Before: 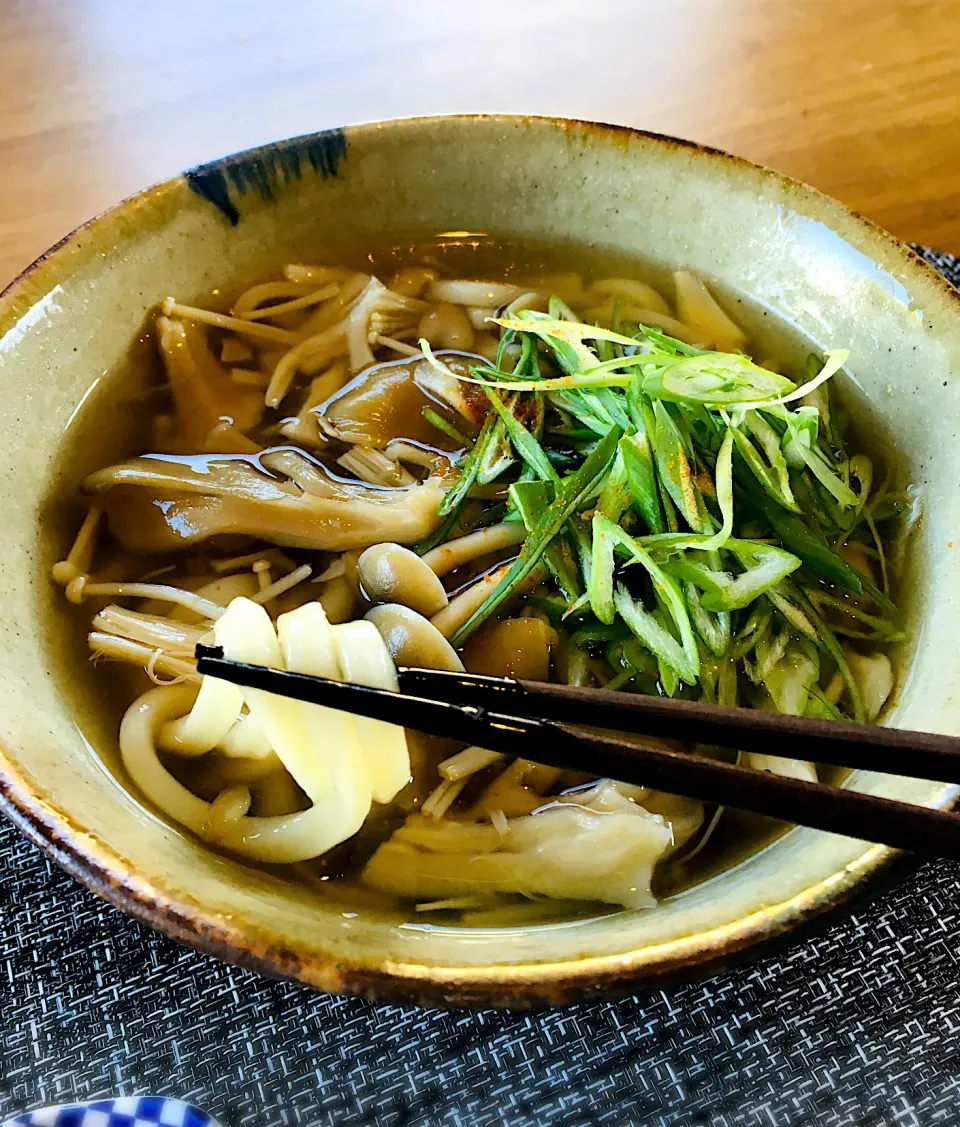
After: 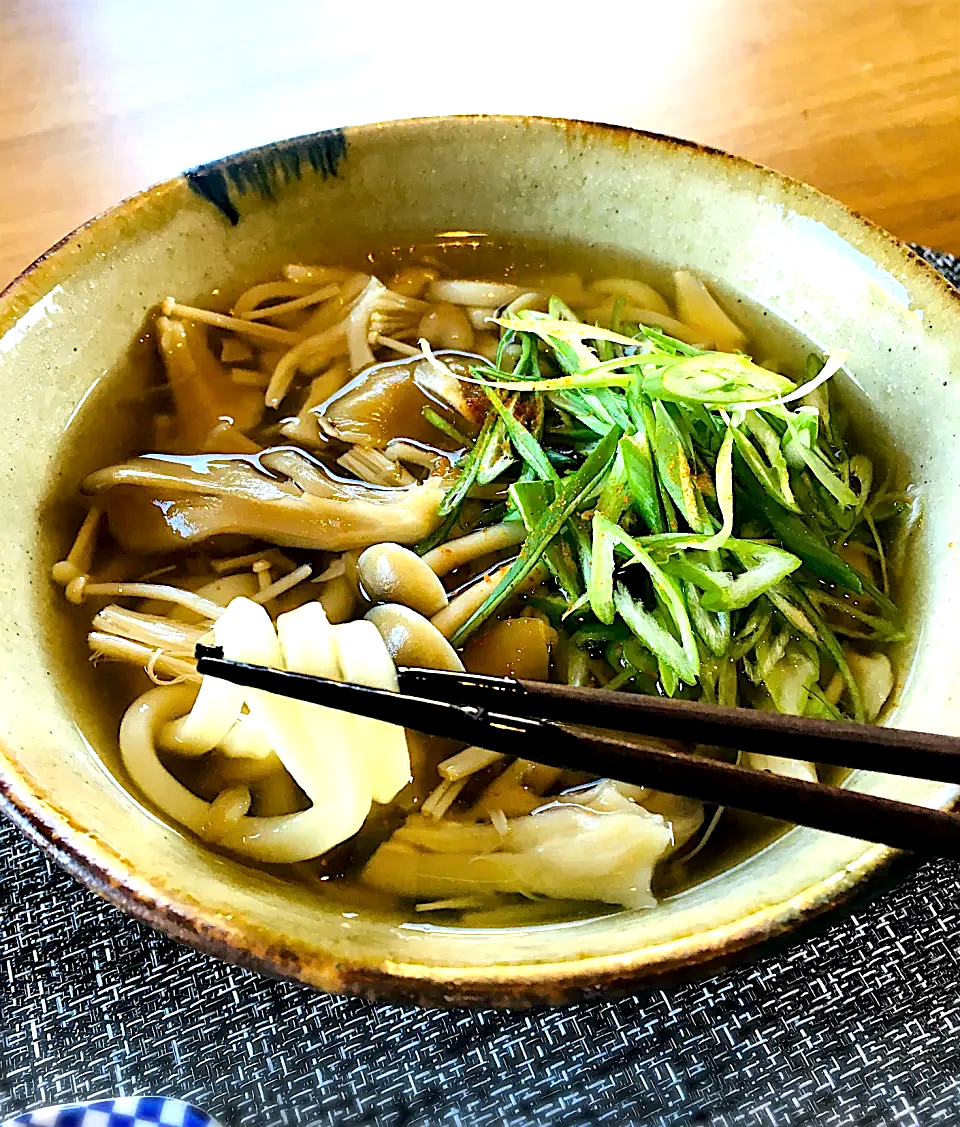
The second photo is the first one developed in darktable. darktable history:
exposure: black level correction 0.001, exposure 0.5 EV, compensate highlight preservation false
sharpen: on, module defaults
